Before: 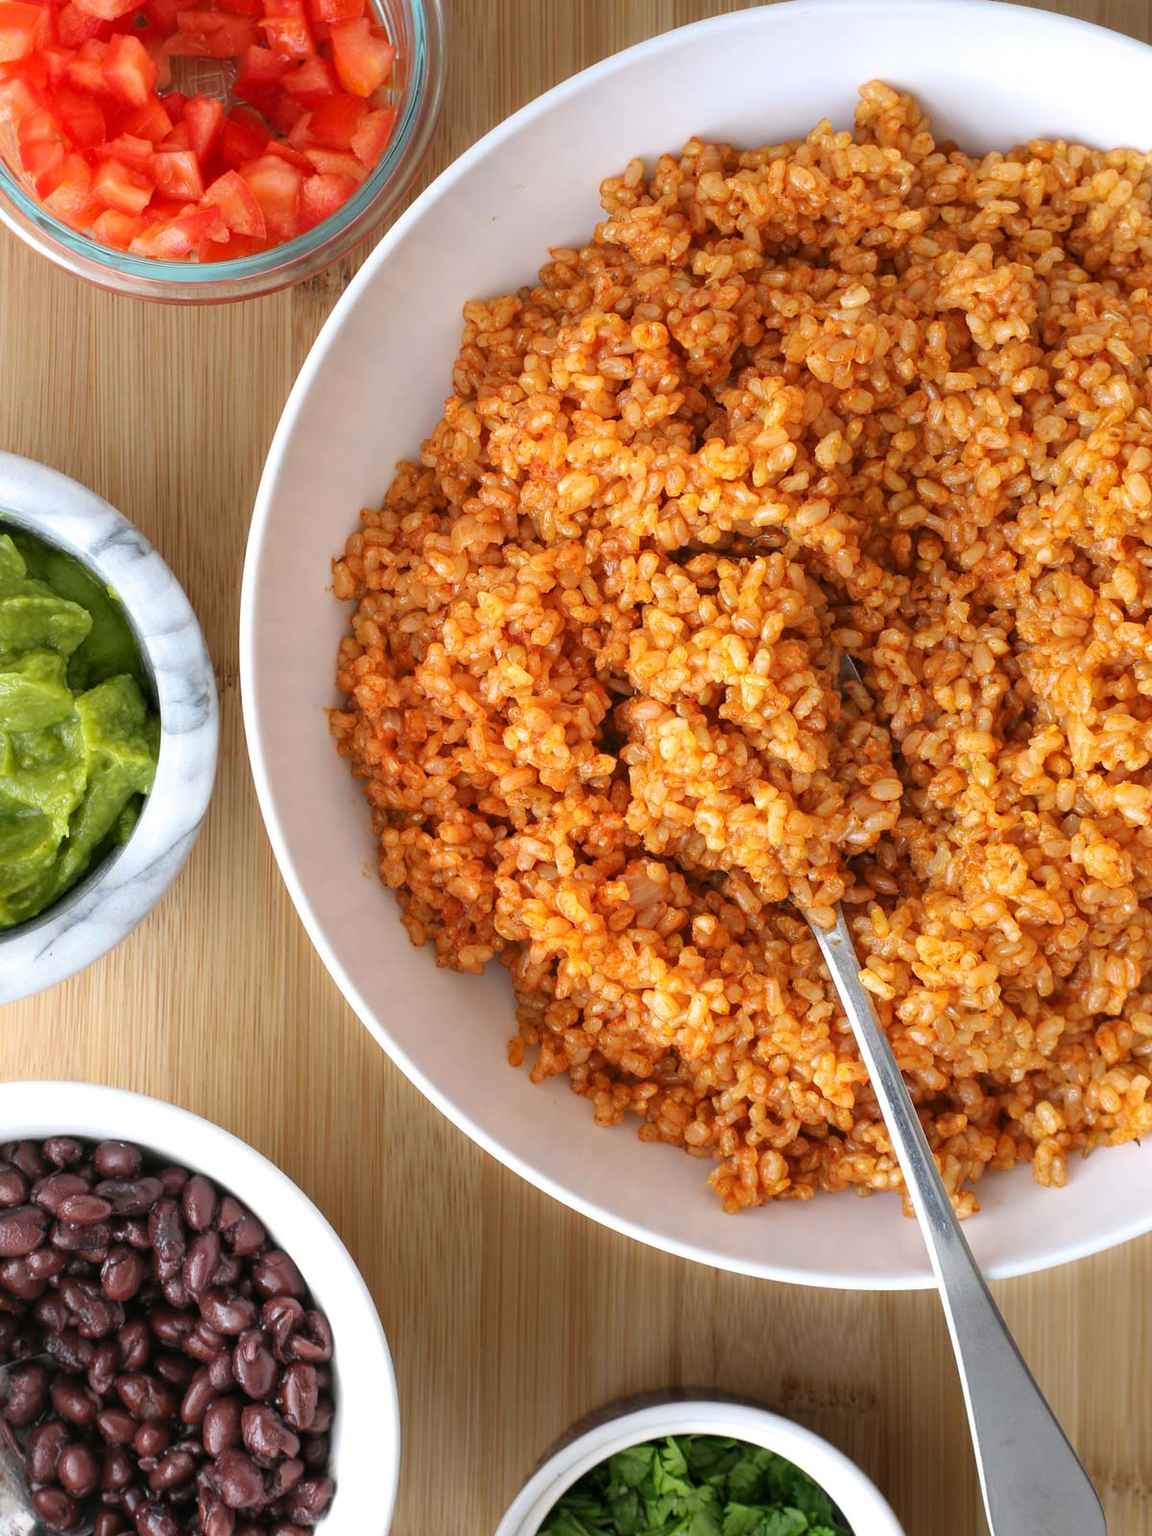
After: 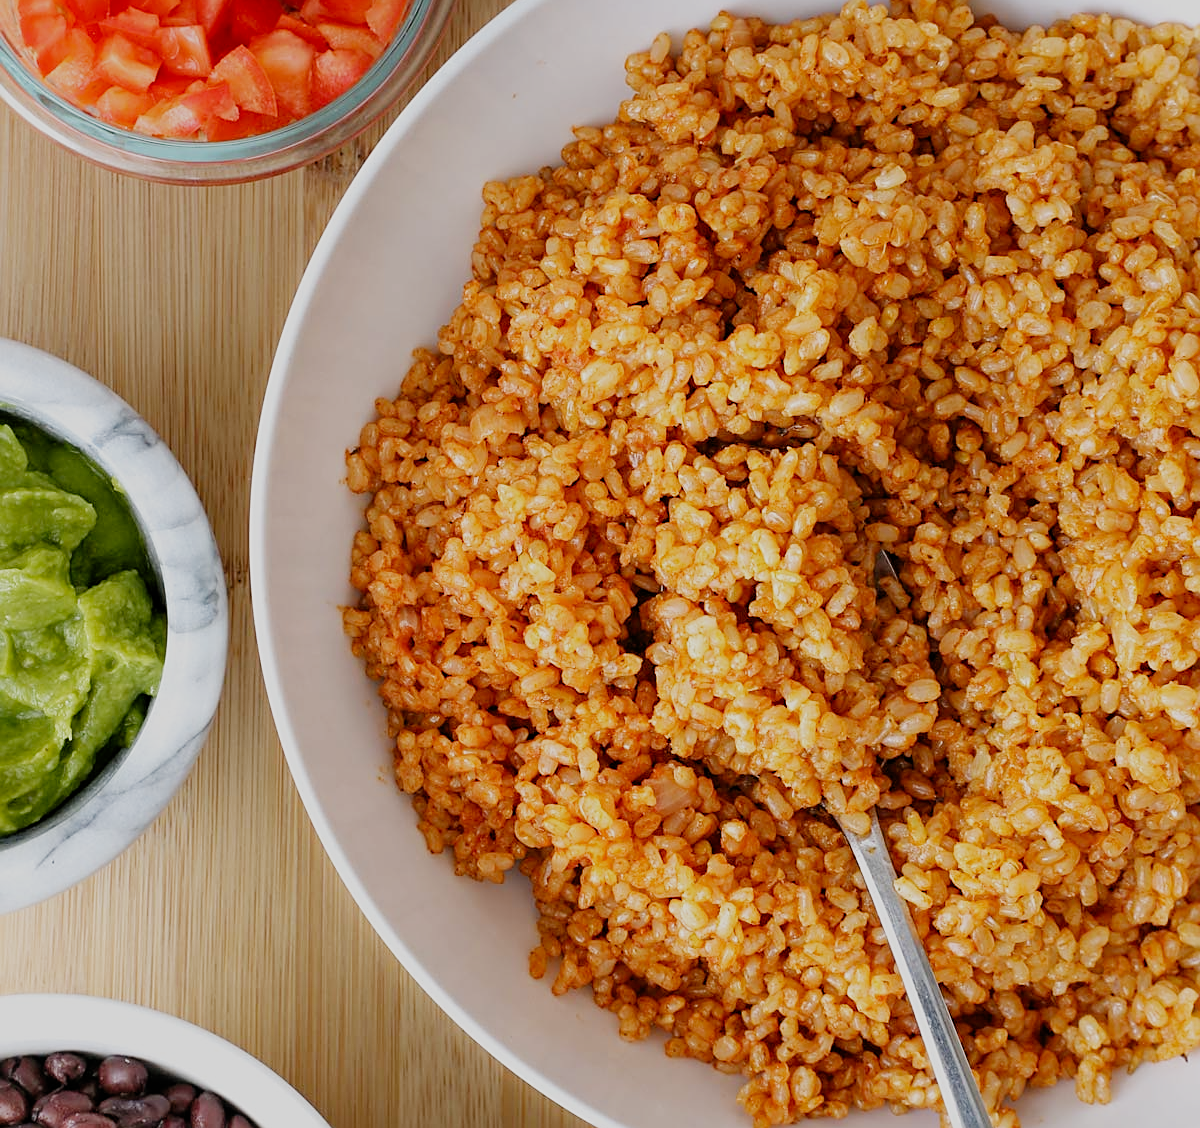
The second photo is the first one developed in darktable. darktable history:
crop and rotate: top 8.309%, bottom 21.156%
sharpen: amount 0.492
filmic rgb: black relative exposure -7.65 EV, white relative exposure 4.56 EV, hardness 3.61, contrast 0.996, preserve chrominance no, color science v4 (2020), contrast in shadows soft
